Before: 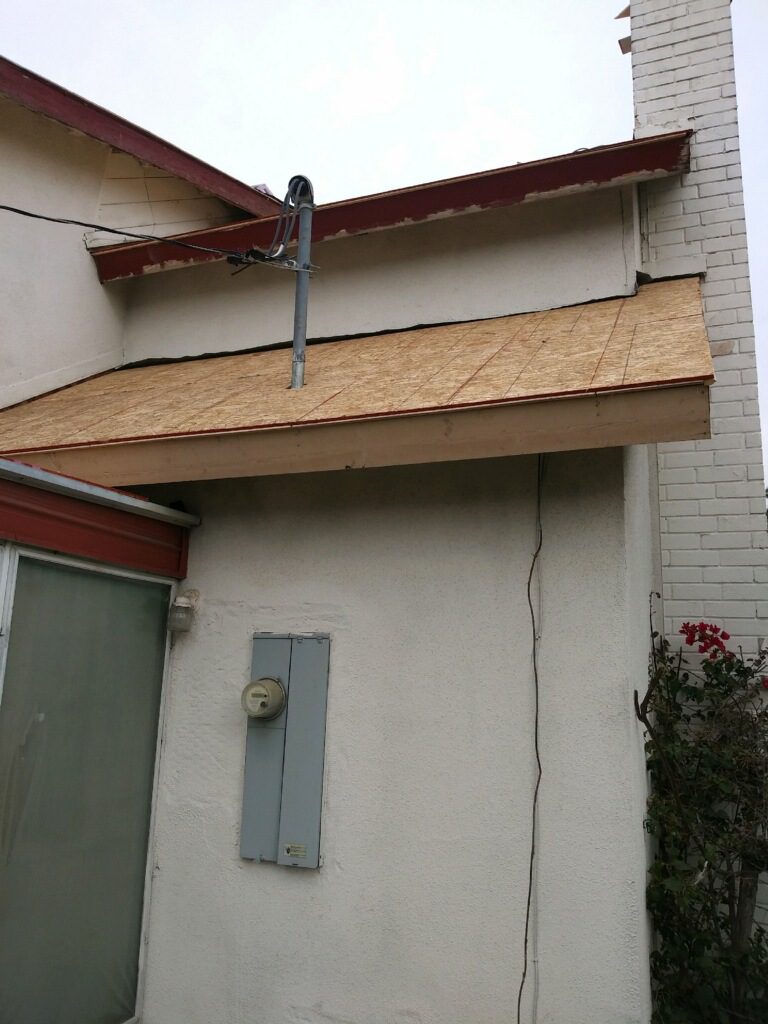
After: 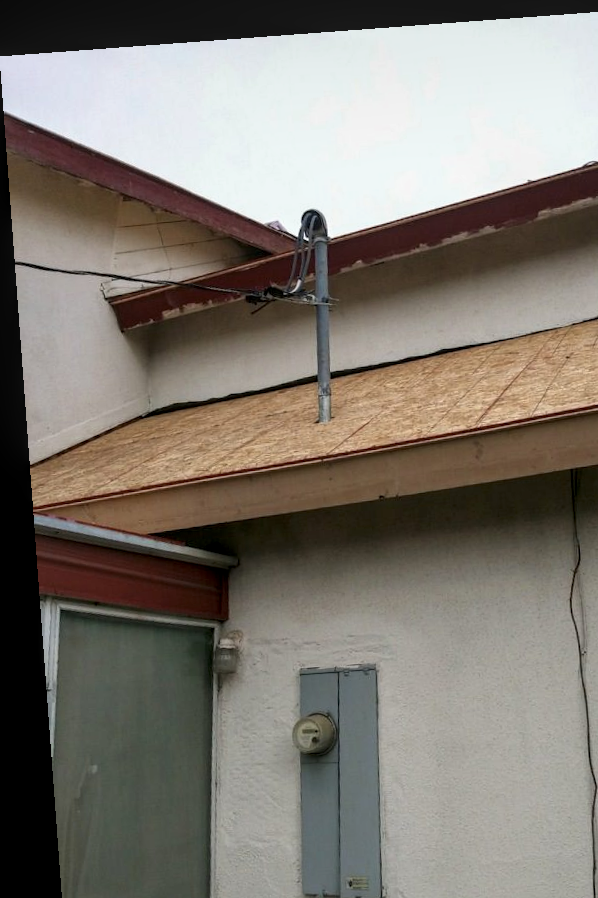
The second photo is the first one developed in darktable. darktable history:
local contrast: detail 130%
color zones: curves: ch0 [(0.068, 0.464) (0.25, 0.5) (0.48, 0.508) (0.75, 0.536) (0.886, 0.476) (0.967, 0.456)]; ch1 [(0.066, 0.456) (0.25, 0.5) (0.616, 0.508) (0.746, 0.56) (0.934, 0.444)]
levels: levels [0, 0.492, 0.984]
crop: right 28.885%, bottom 16.626%
rotate and perspective: rotation -4.25°, automatic cropping off
